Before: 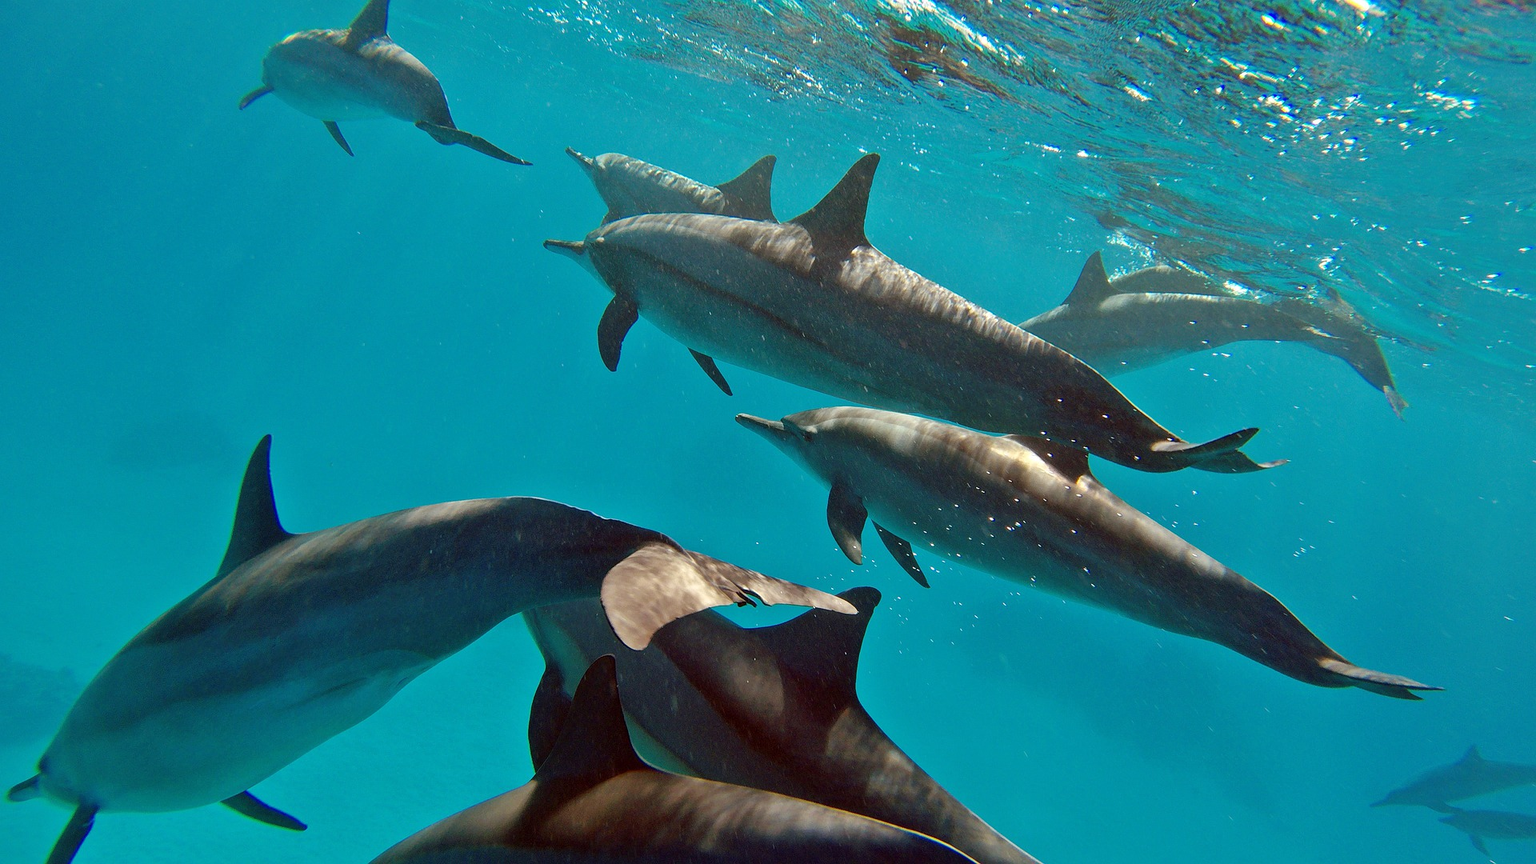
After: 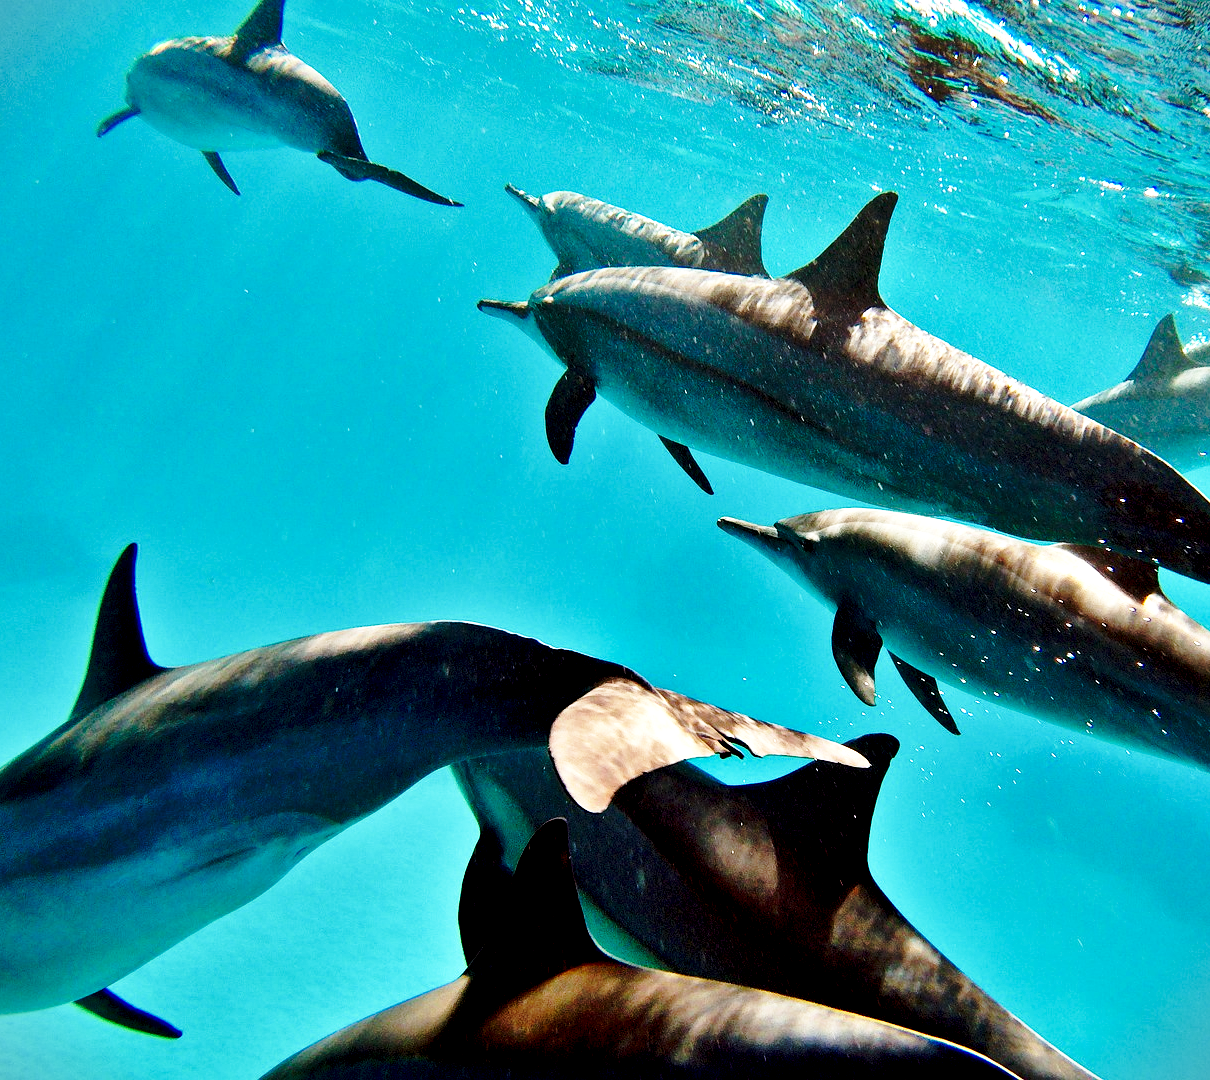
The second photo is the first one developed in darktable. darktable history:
base curve: curves: ch0 [(0, 0) (0.036, 0.037) (0.121, 0.228) (0.46, 0.76) (0.859, 0.983) (1, 1)], preserve colors none
crop: left 10.553%, right 26.38%
vignetting: fall-off start 115.69%, fall-off radius 58.08%
contrast equalizer: octaves 7, y [[0.6 ×6], [0.55 ×6], [0 ×6], [0 ×6], [0 ×6]]
exposure: black level correction 0.011, compensate exposure bias true, compensate highlight preservation false
